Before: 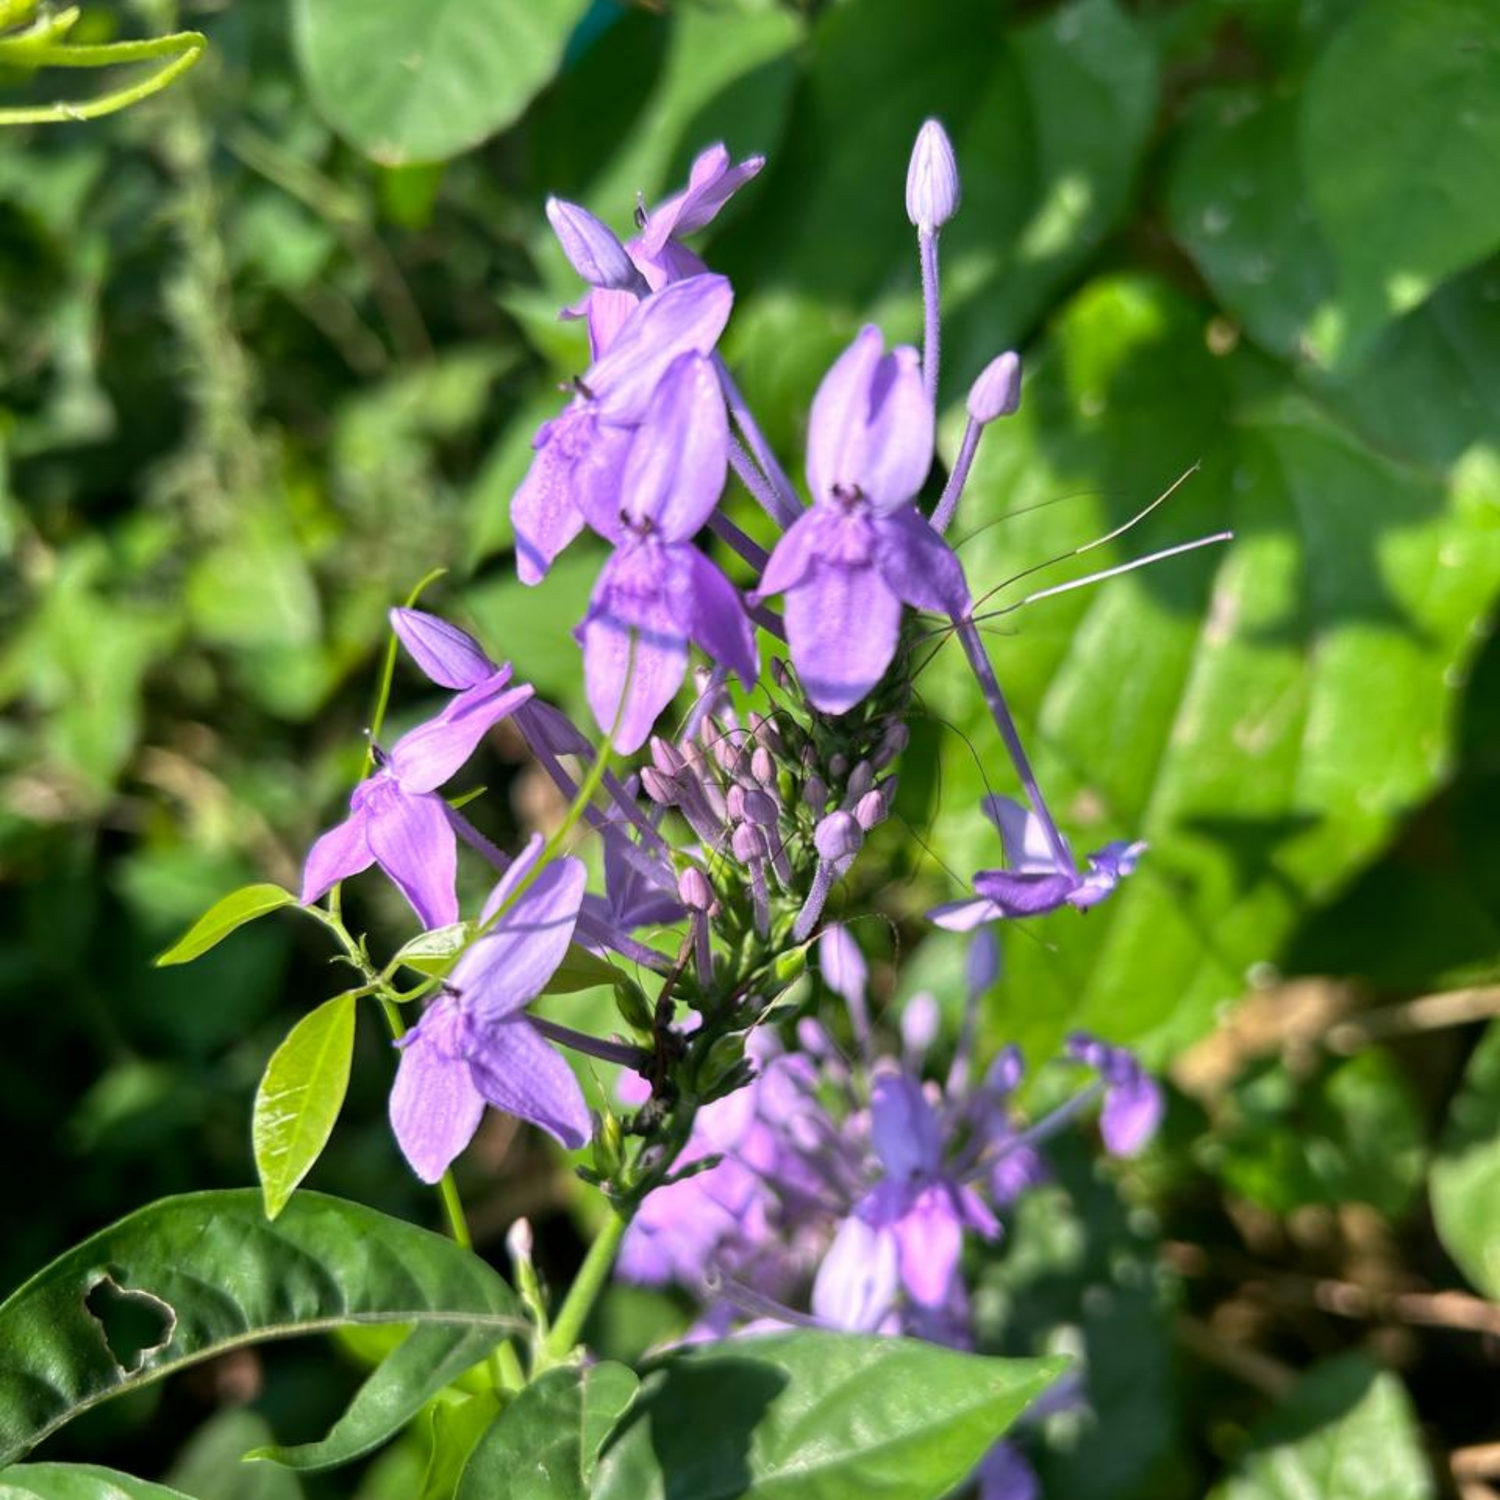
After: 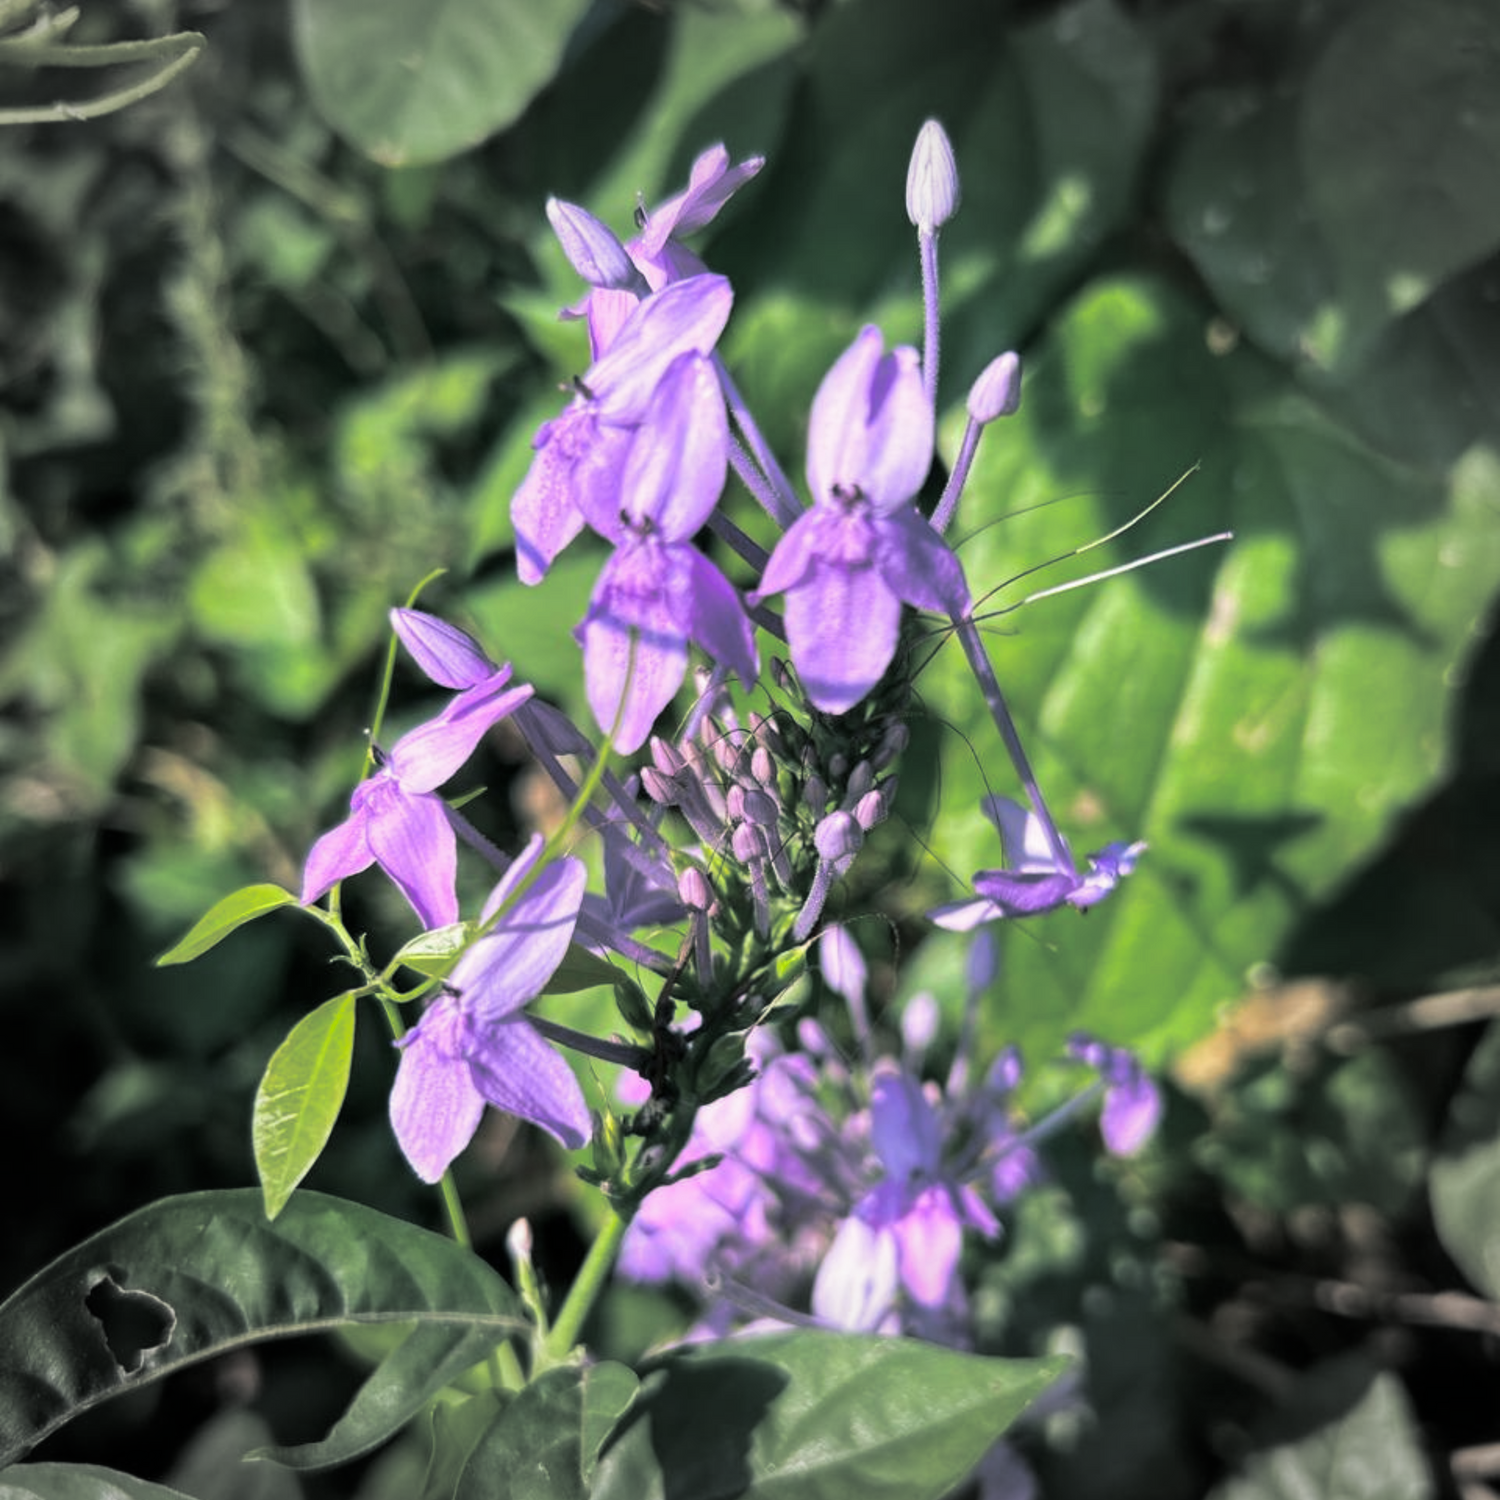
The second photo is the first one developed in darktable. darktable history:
split-toning: shadows › hue 201.6°, shadows › saturation 0.16, highlights › hue 50.4°, highlights › saturation 0.2, balance -49.9
vignetting: fall-off start 67.15%, brightness -0.442, saturation -0.691, width/height ratio 1.011, unbound false
